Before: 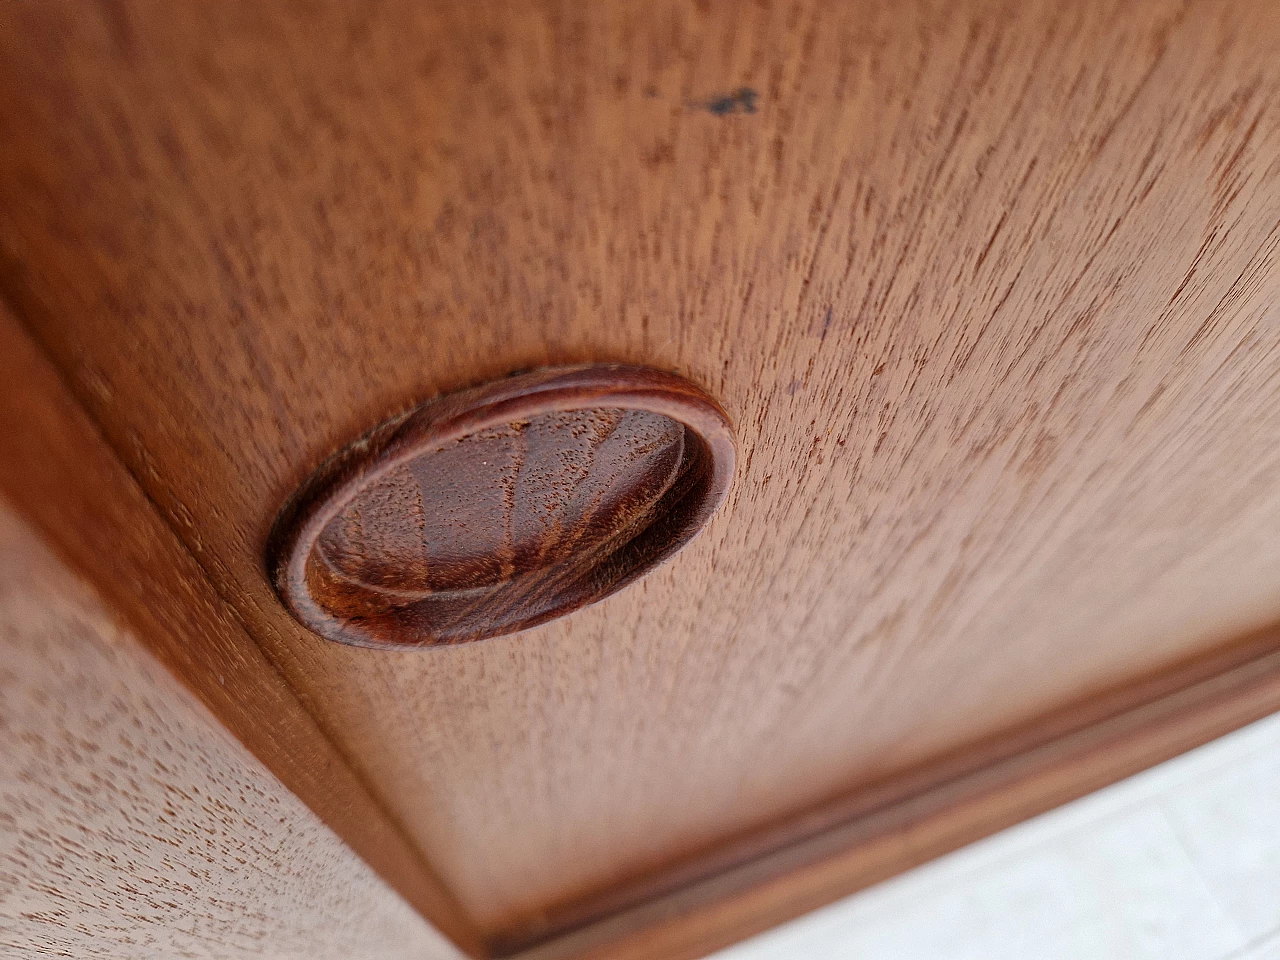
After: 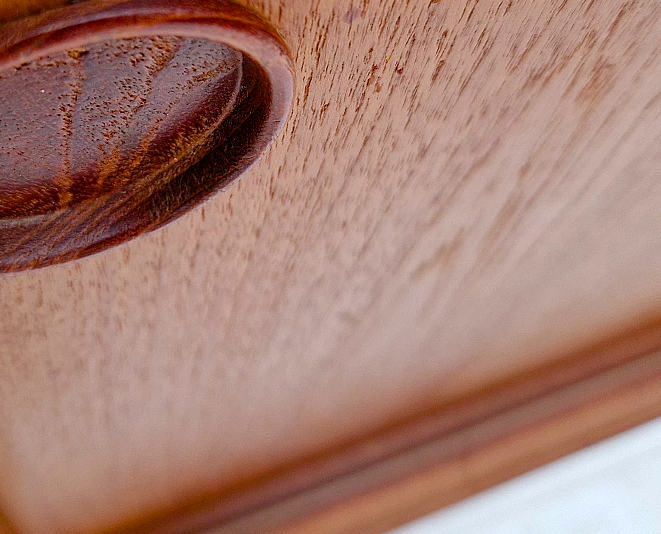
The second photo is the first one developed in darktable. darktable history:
color balance rgb: perceptual saturation grading › global saturation 35.043%, perceptual saturation grading › highlights -29.992%, perceptual saturation grading › shadows 34.842%
color calibration: gray › normalize channels true, x 0.355, y 0.368, temperature 4729.7 K, gamut compression 0.027
crop: left 34.588%, top 38.833%, right 13.711%, bottom 5.441%
